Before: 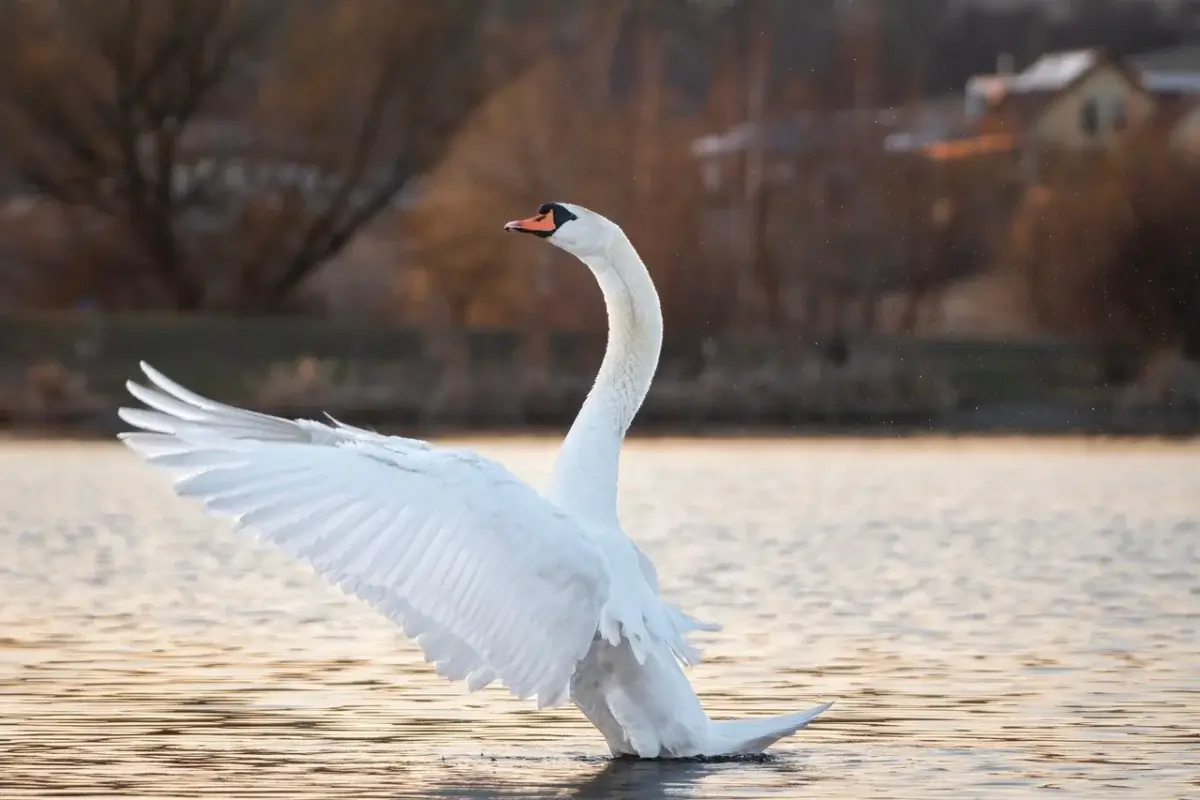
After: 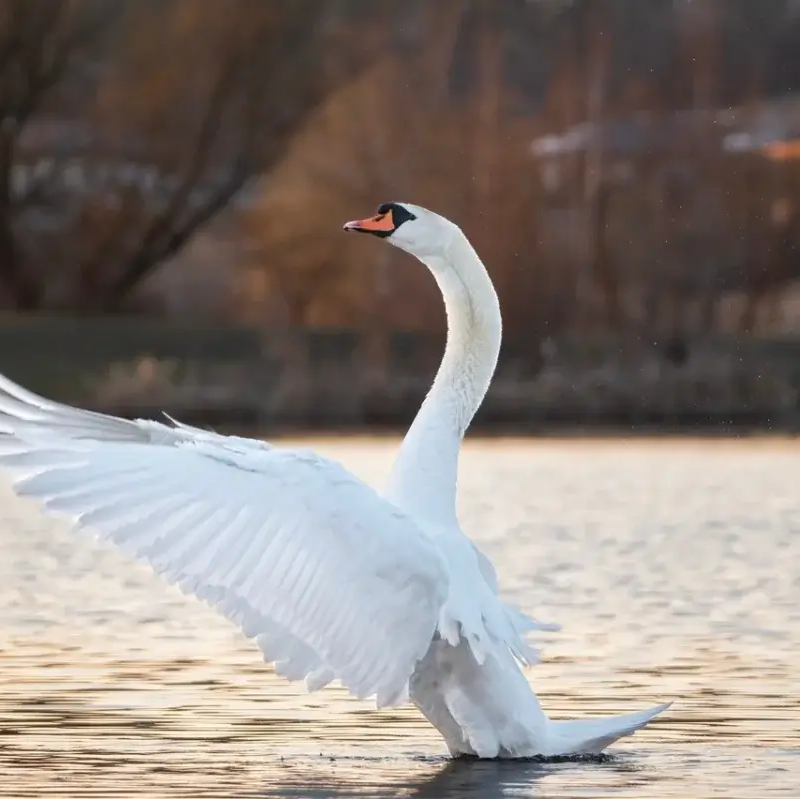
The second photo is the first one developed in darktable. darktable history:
crop and rotate: left 13.457%, right 19.872%
